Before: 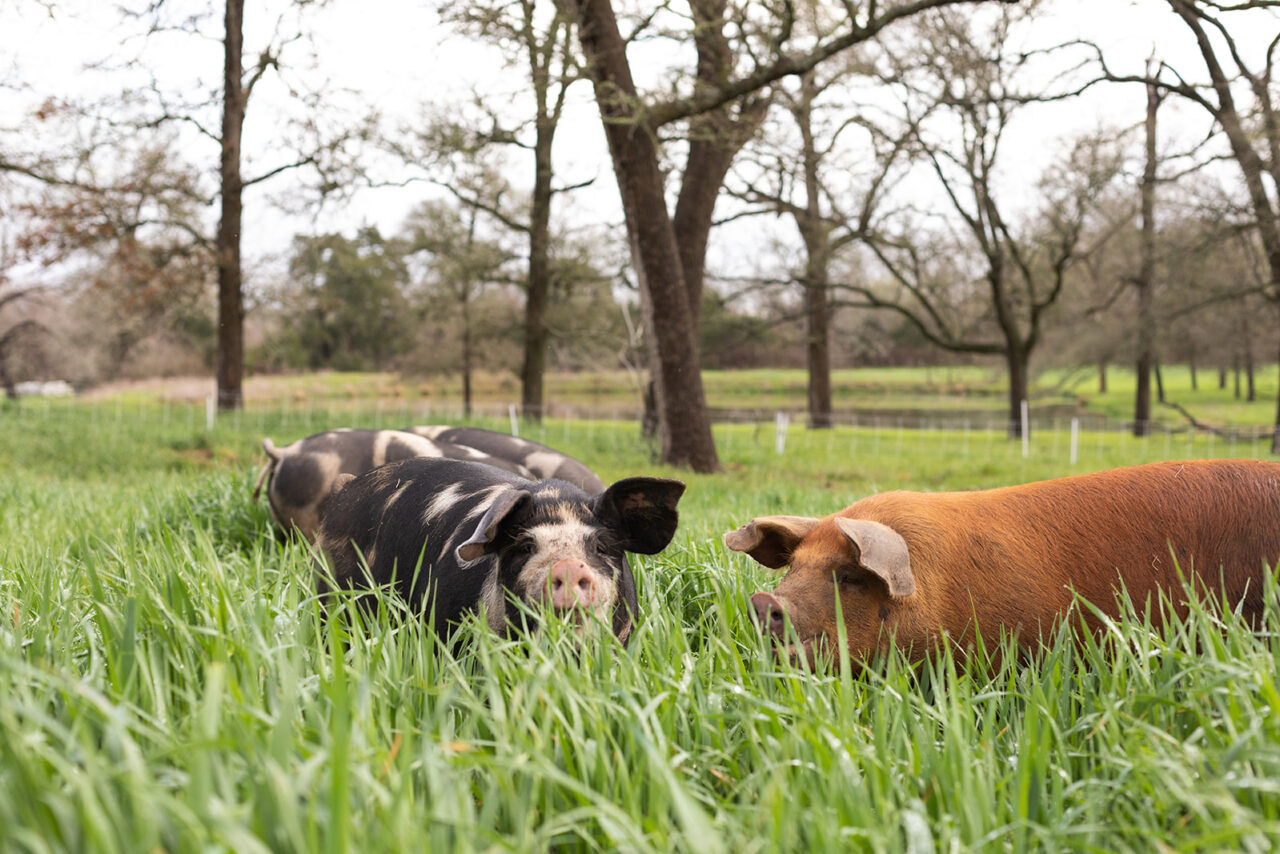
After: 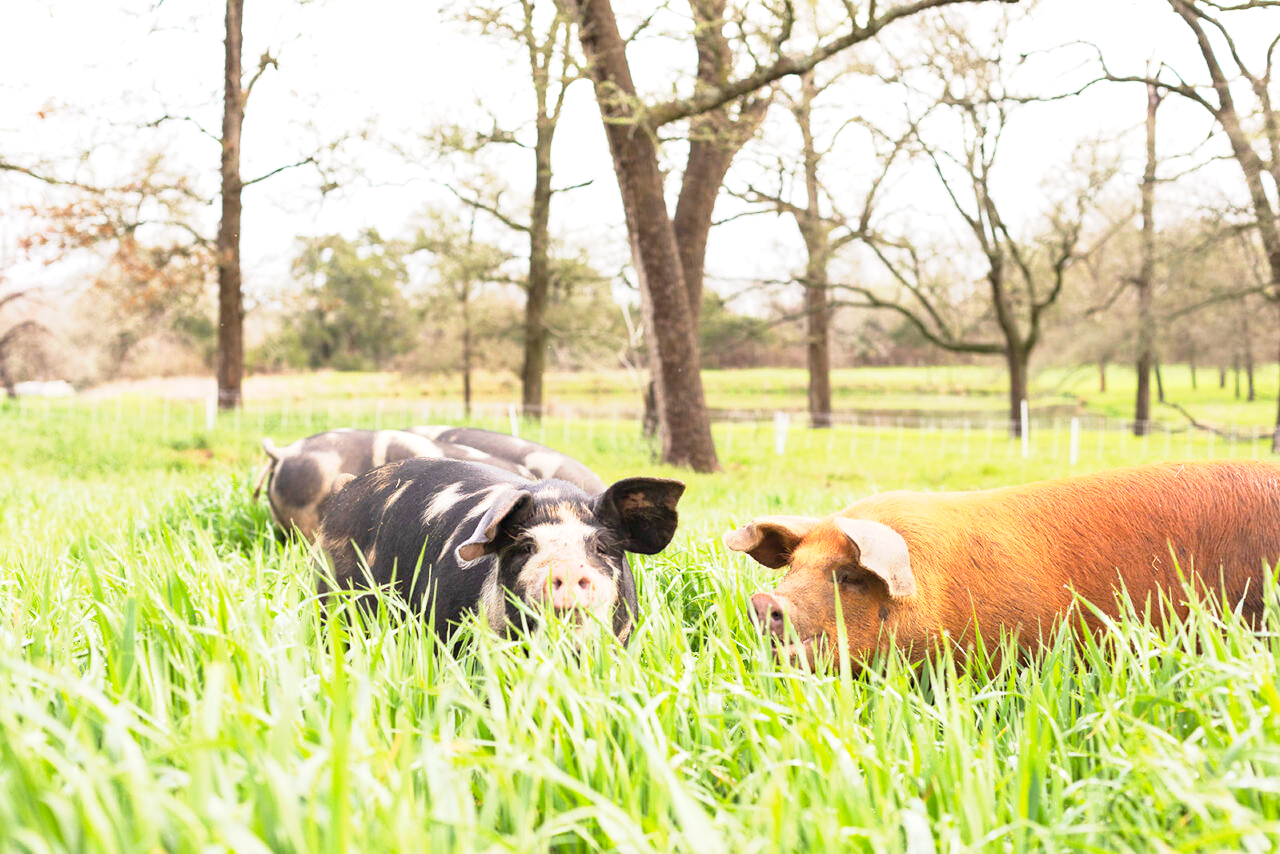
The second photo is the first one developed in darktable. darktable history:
base curve: curves: ch0 [(0, 0) (0.088, 0.125) (0.176, 0.251) (0.354, 0.501) (0.613, 0.749) (1, 0.877)], preserve colors none
exposure: black level correction 0.001, exposure 0.955 EV, compensate exposure bias true, compensate highlight preservation false
contrast brightness saturation: contrast 0.07, brightness 0.08, saturation 0.18
